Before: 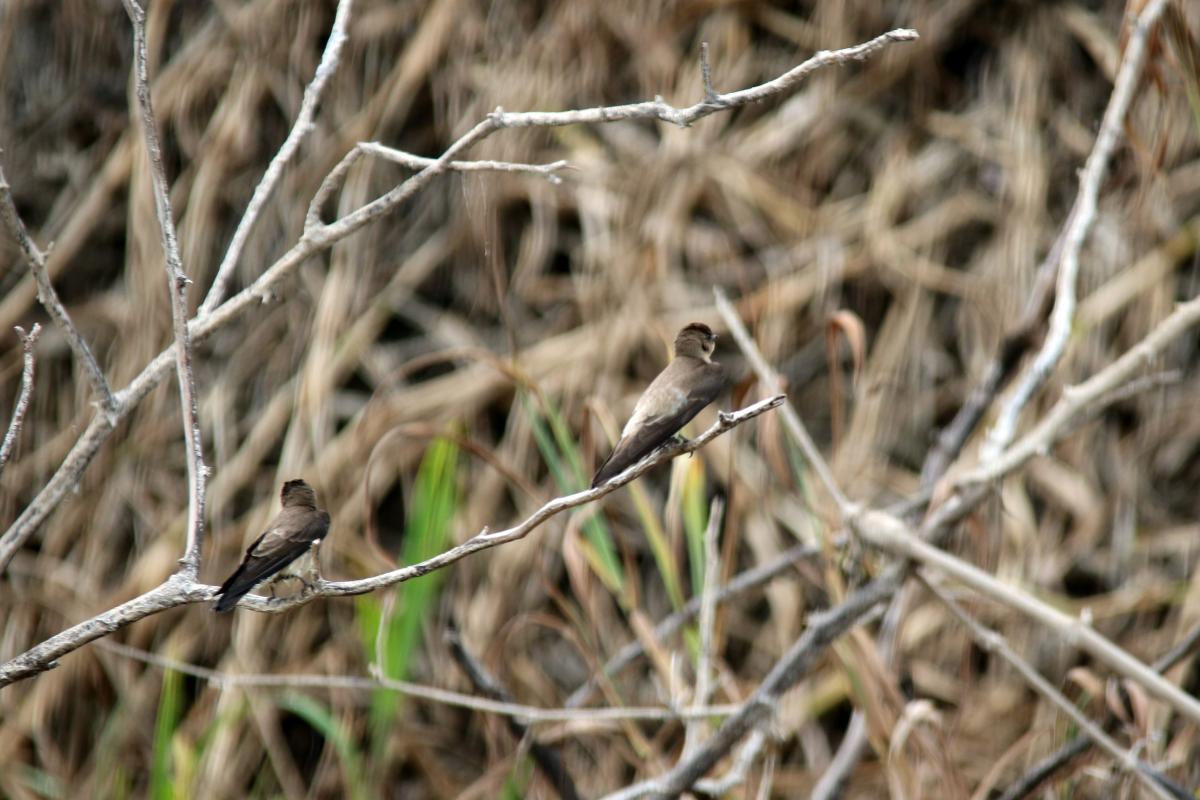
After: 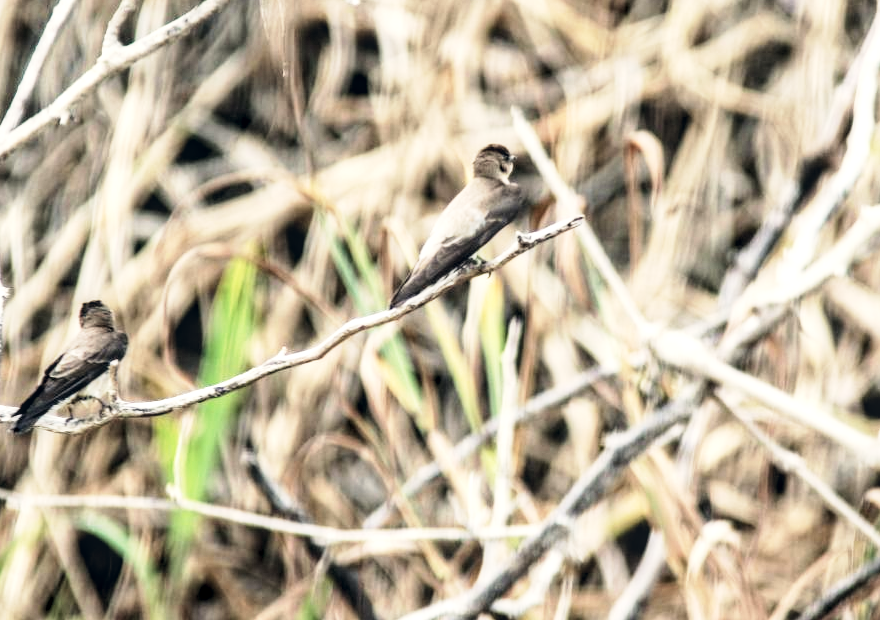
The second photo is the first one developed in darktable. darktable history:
crop: left 16.845%, top 22.483%, right 8.999%
local contrast: detail 130%
contrast brightness saturation: contrast -0.06, saturation -0.411
tone curve: curves: ch0 [(0, 0) (0.004, 0.001) (0.133, 0.112) (0.325, 0.362) (0.832, 0.893) (1, 1)], color space Lab, linked channels, preserve colors none
base curve: curves: ch0 [(0, 0) (0.005, 0.002) (0.193, 0.295) (0.399, 0.664) (0.75, 0.928) (1, 1)], preserve colors none
color balance rgb: perceptual saturation grading › global saturation 0.308%, global vibrance 20.732%
exposure: black level correction 0, exposure 0.499 EV, compensate exposure bias true, compensate highlight preservation false
color correction: highlights a* 0.452, highlights b* 2.72, shadows a* -1.33, shadows b* -4.67
